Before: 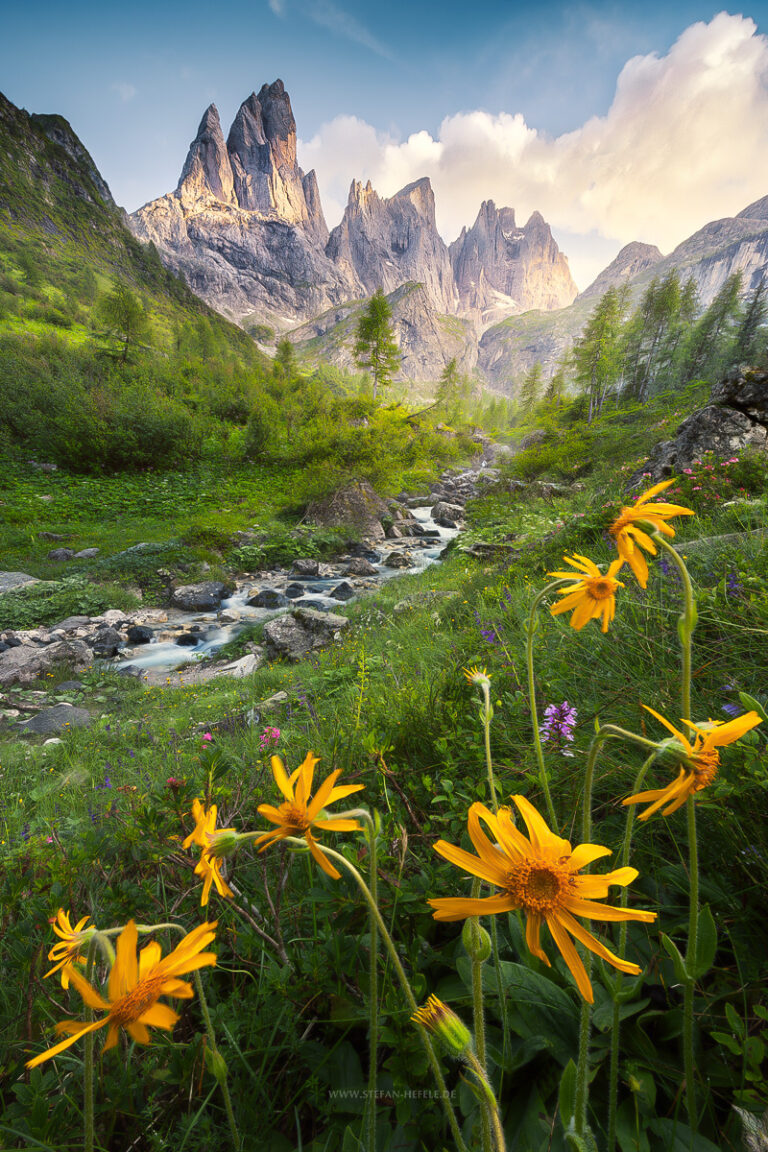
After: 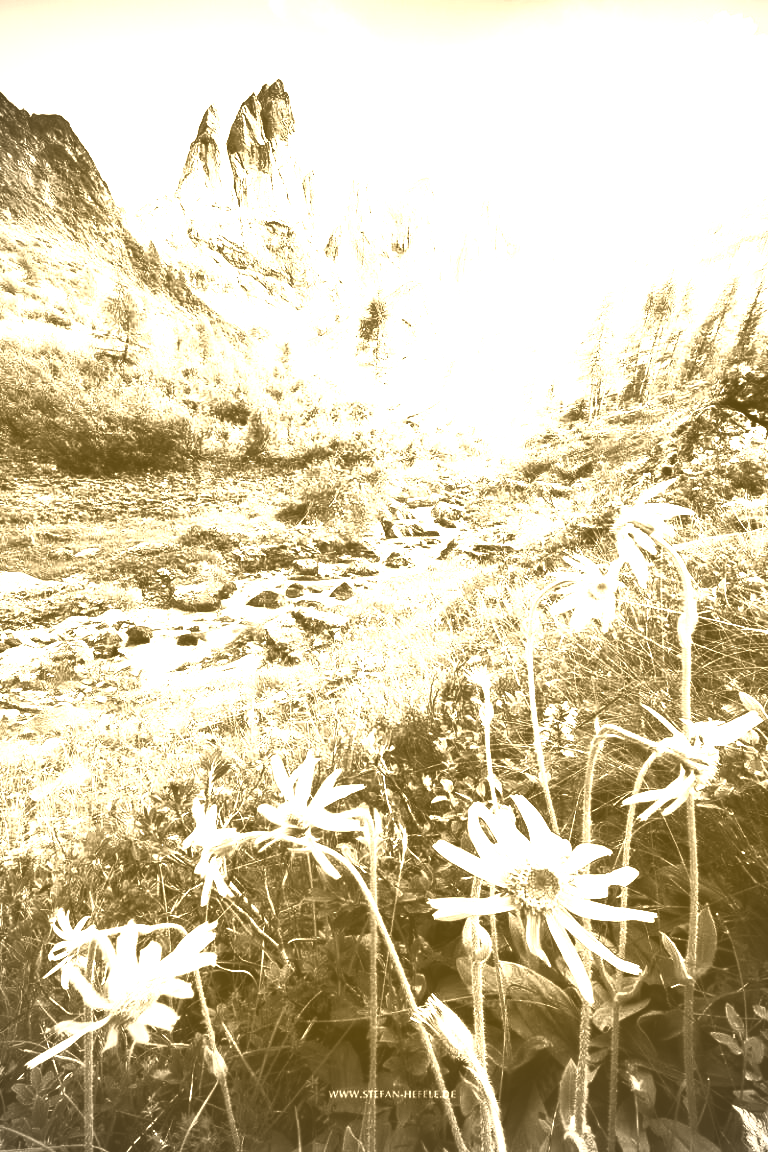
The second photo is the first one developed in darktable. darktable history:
colorize: hue 36°, source mix 100%
contrast brightness saturation: contrast 0.39, brightness 0.1
vignetting: fall-off radius 60.92%
shadows and highlights: shadows 49, highlights -41, soften with gaussian
tone equalizer: -8 EV -0.75 EV, -7 EV -0.7 EV, -6 EV -0.6 EV, -5 EV -0.4 EV, -3 EV 0.4 EV, -2 EV 0.6 EV, -1 EV 0.7 EV, +0 EV 0.75 EV, edges refinement/feathering 500, mask exposure compensation -1.57 EV, preserve details no
exposure: black level correction 0.001, exposure 0.955 EV, compensate exposure bias true, compensate highlight preservation false
color correction: highlights a* -4.73, highlights b* 5.06, saturation 0.97
